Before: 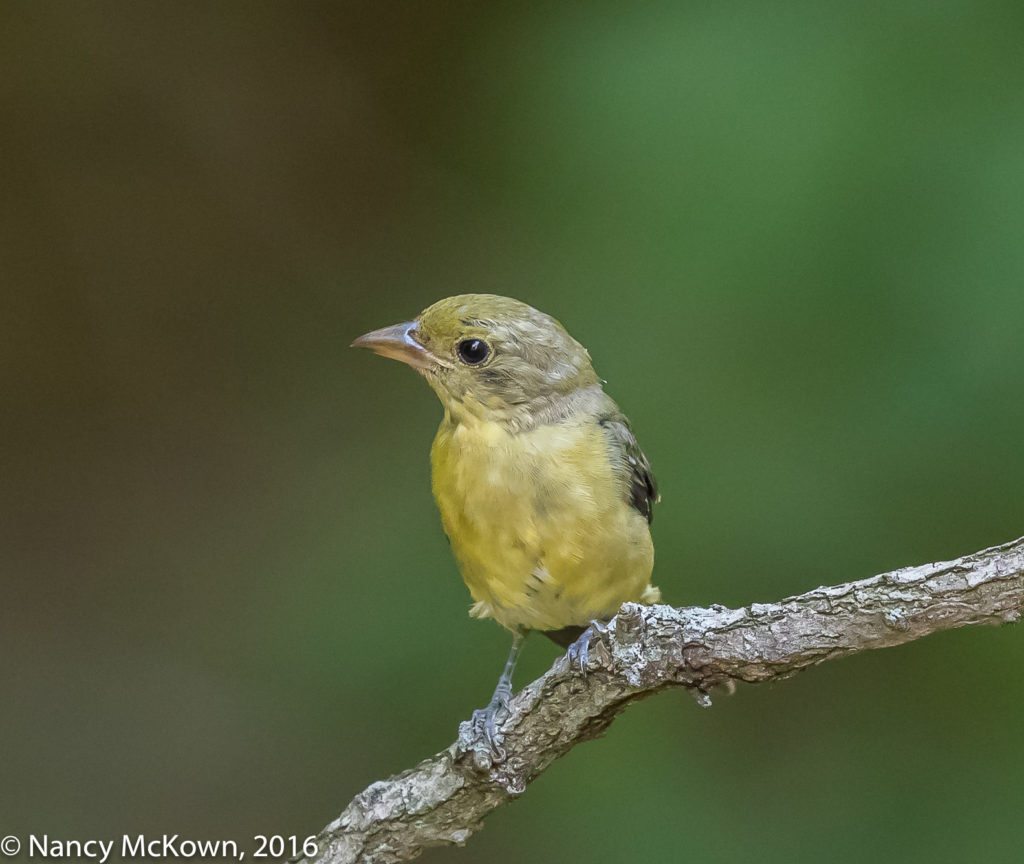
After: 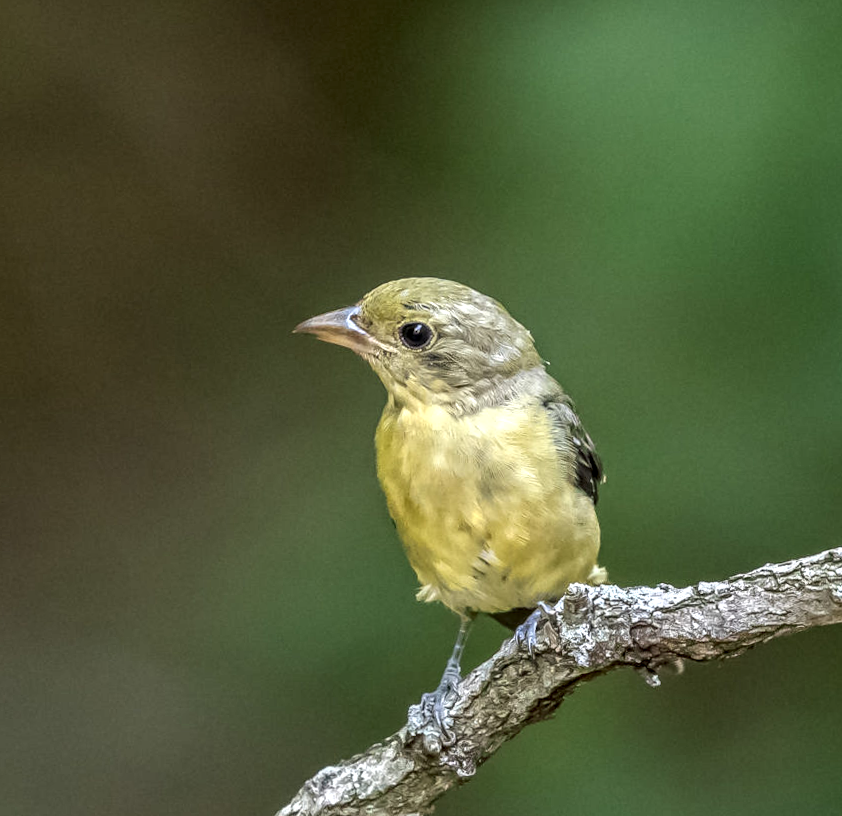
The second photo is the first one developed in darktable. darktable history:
local contrast: highlights 63%, shadows 53%, detail 169%, midtone range 0.509
crop and rotate: angle 1.01°, left 4.56%, top 1.064%, right 11.472%, bottom 2.429%
